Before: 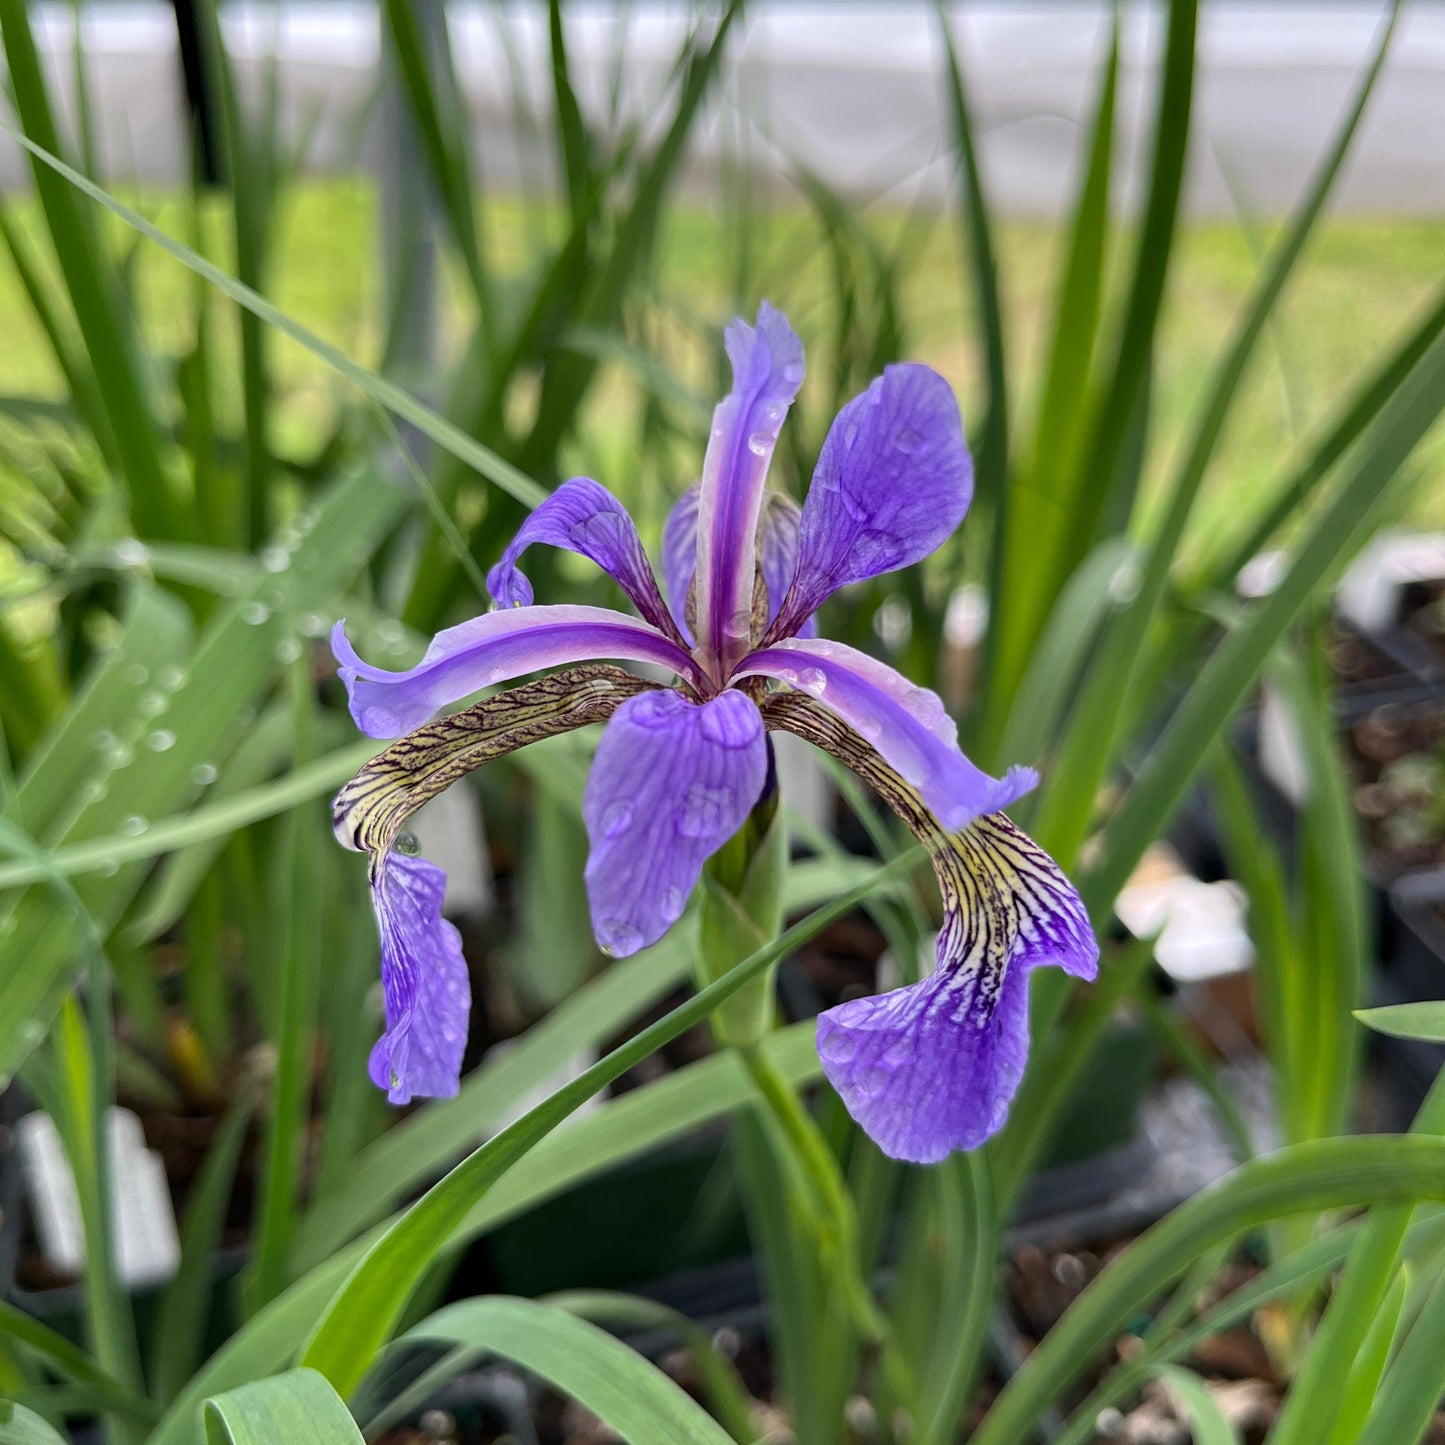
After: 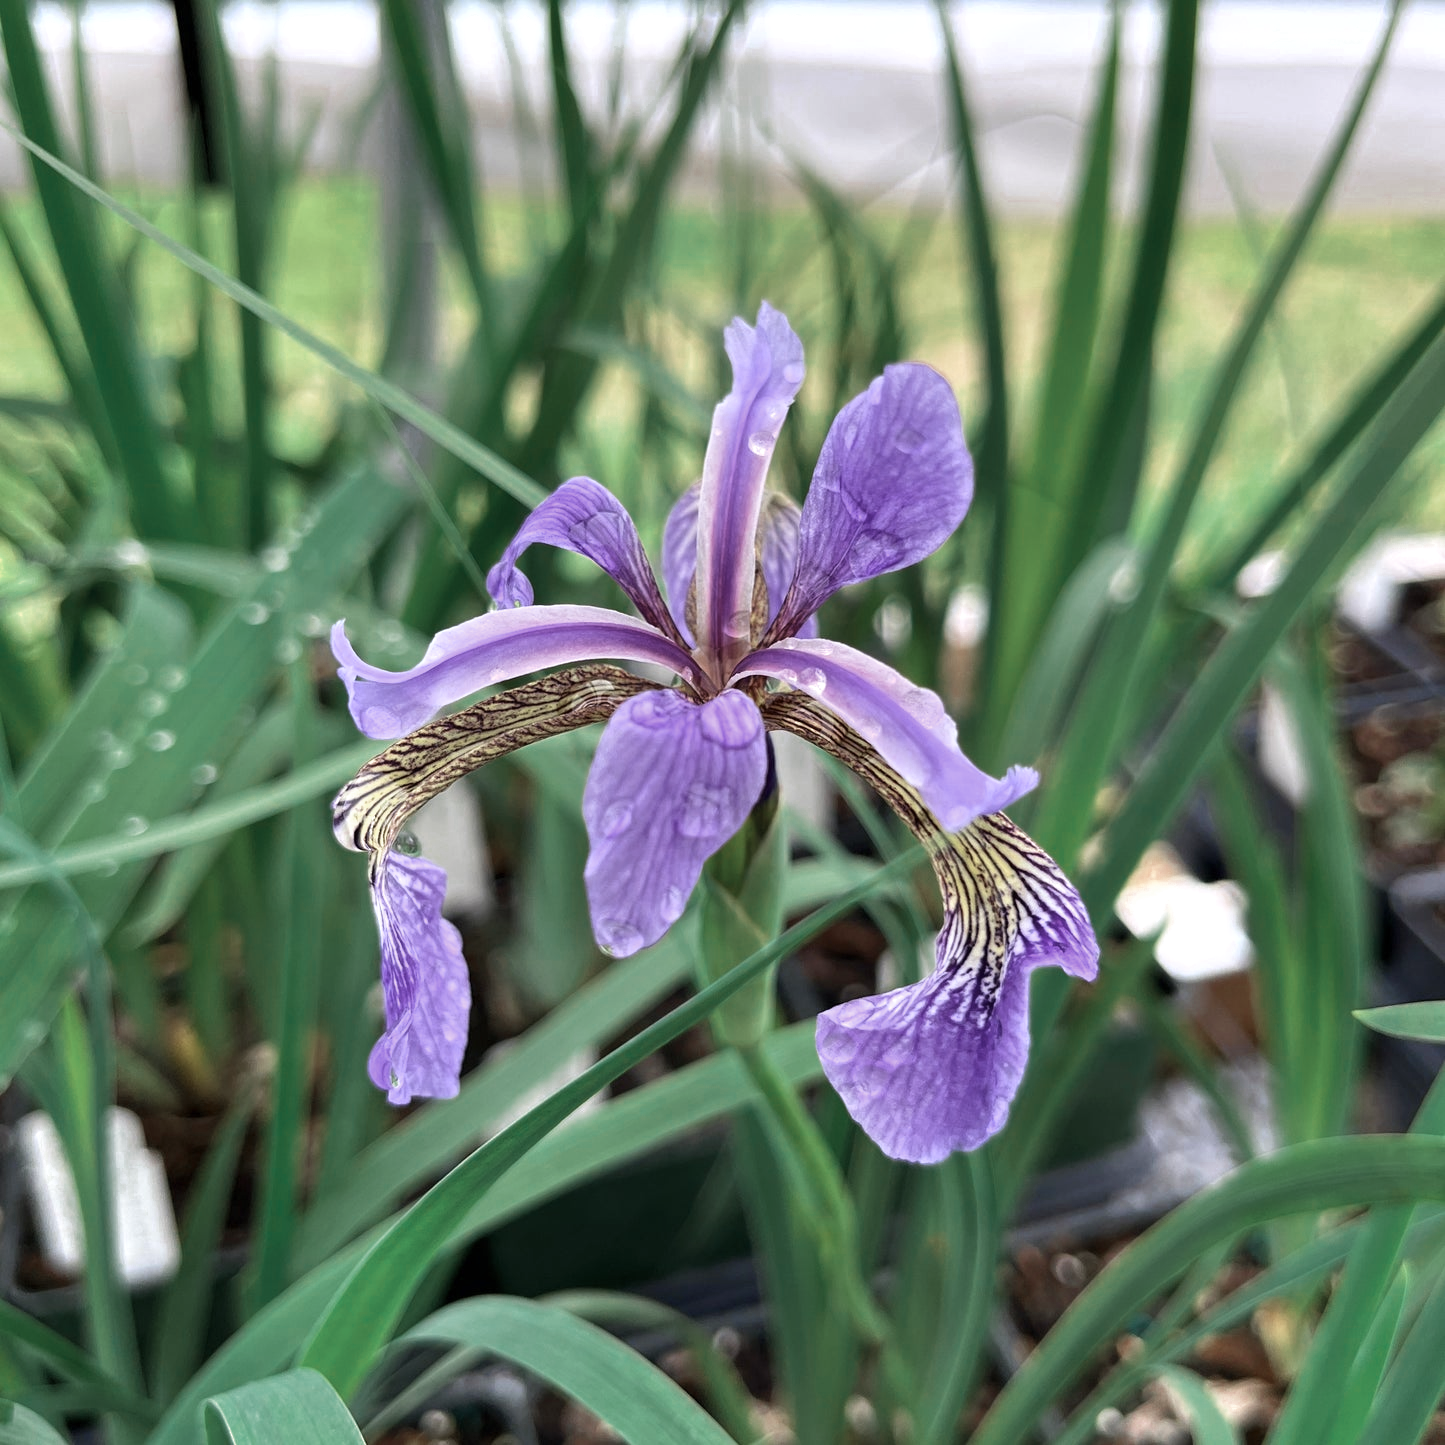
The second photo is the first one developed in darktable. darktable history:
exposure: exposure 0.406 EV, compensate highlight preservation false
velvia: strength 27.39%
color zones: curves: ch0 [(0, 0.5) (0.125, 0.4) (0.25, 0.5) (0.375, 0.4) (0.5, 0.4) (0.625, 0.6) (0.75, 0.6) (0.875, 0.5)]; ch1 [(0, 0.35) (0.125, 0.45) (0.25, 0.35) (0.375, 0.35) (0.5, 0.35) (0.625, 0.35) (0.75, 0.45) (0.875, 0.35)]; ch2 [(0, 0.6) (0.125, 0.5) (0.25, 0.5) (0.375, 0.6) (0.5, 0.6) (0.625, 0.5) (0.75, 0.5) (0.875, 0.5)], mix 40.3%
